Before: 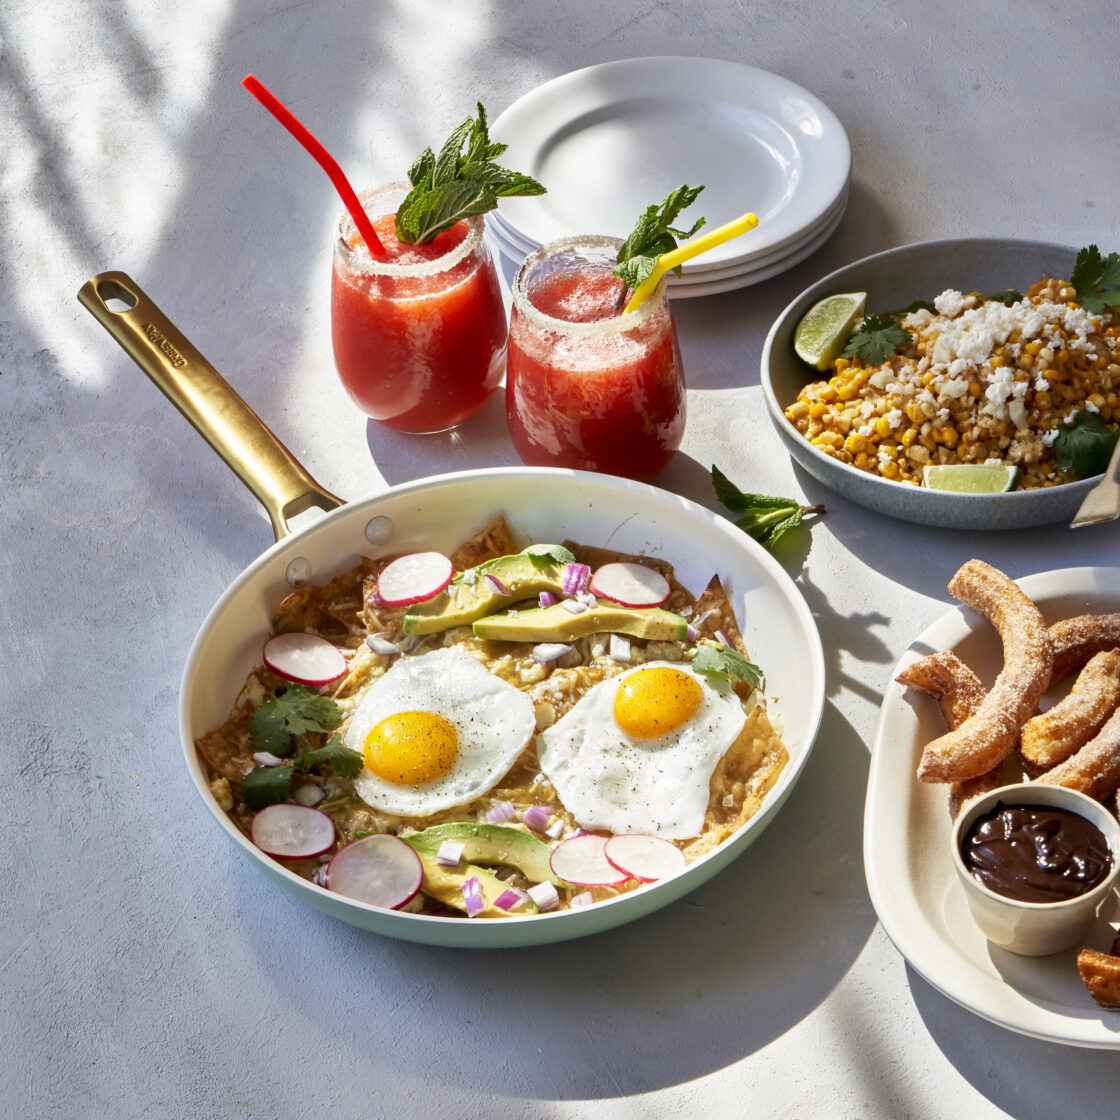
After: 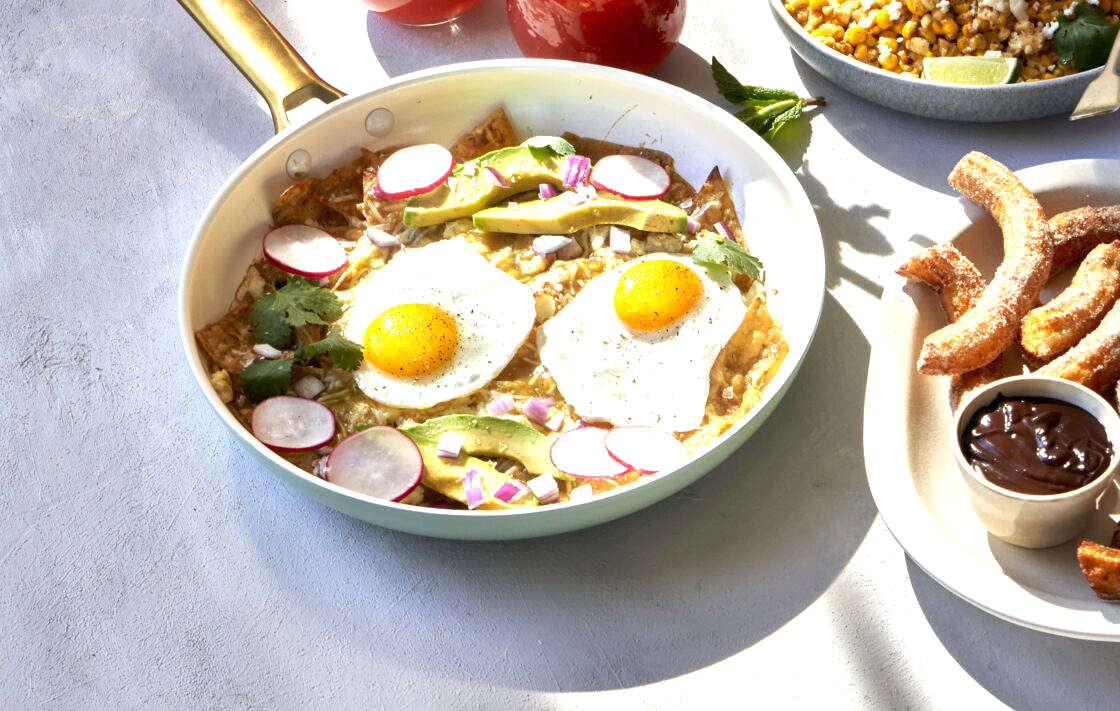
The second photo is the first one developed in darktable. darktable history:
exposure: black level correction 0, exposure 0.7 EV, compensate exposure bias true, compensate highlight preservation false
crop and rotate: top 36.435%
